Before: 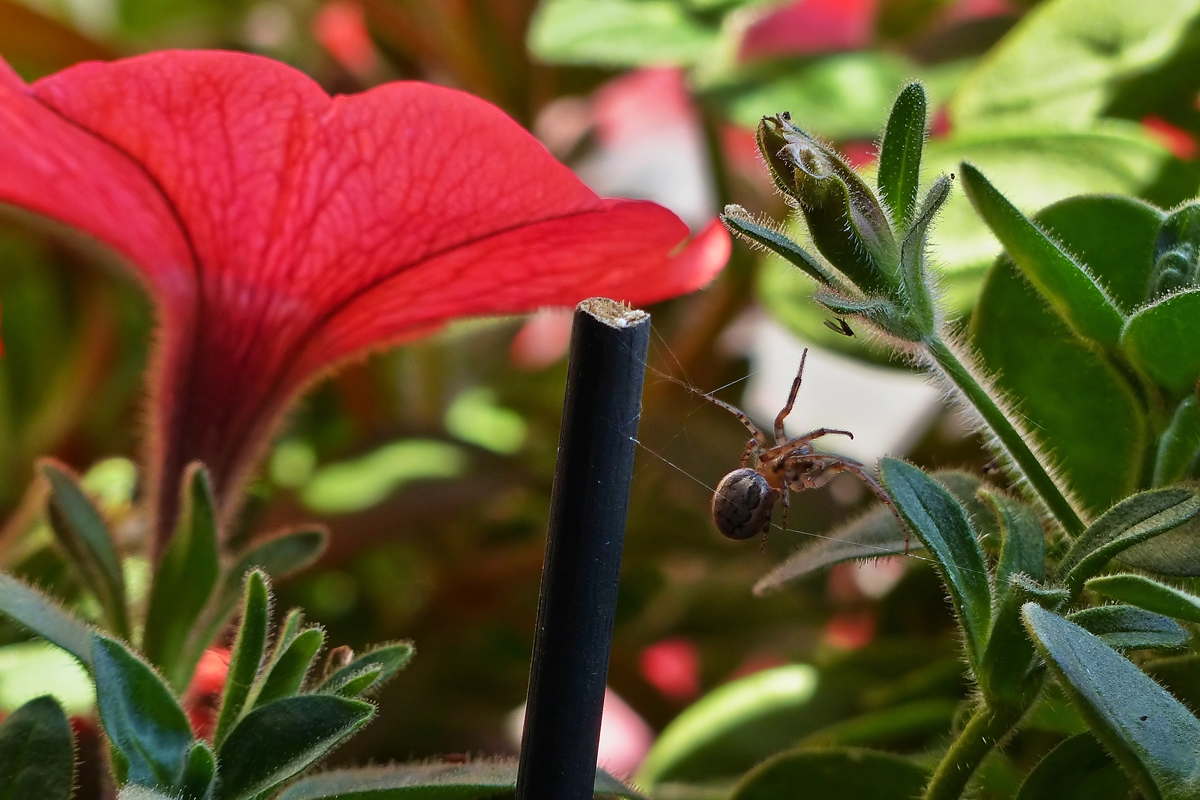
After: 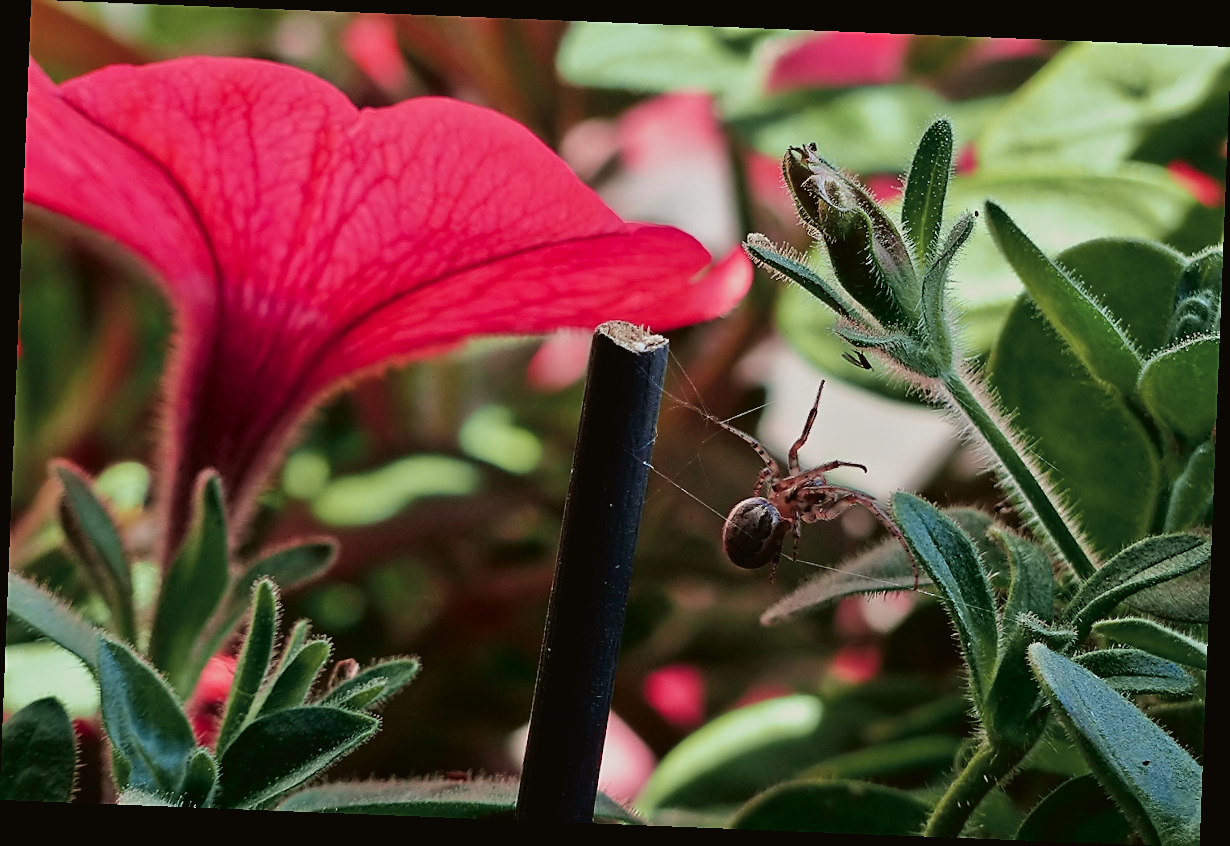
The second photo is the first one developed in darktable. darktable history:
sharpen: on, module defaults
rotate and perspective: rotation 2.27°, automatic cropping off
filmic rgb: black relative exposure -7.65 EV, white relative exposure 4.56 EV, hardness 3.61
exposure: black level correction 0.001, exposure 0.191 EV, compensate highlight preservation false
tone curve: curves: ch0 [(0, 0.021) (0.059, 0.053) (0.197, 0.191) (0.32, 0.311) (0.495, 0.505) (0.725, 0.731) (0.89, 0.919) (1, 1)]; ch1 [(0, 0) (0.094, 0.081) (0.285, 0.299) (0.401, 0.424) (0.453, 0.439) (0.495, 0.496) (0.54, 0.55) (0.615, 0.637) (0.657, 0.683) (1, 1)]; ch2 [(0, 0) (0.257, 0.217) (0.43, 0.421) (0.498, 0.507) (0.547, 0.539) (0.595, 0.56) (0.644, 0.599) (1, 1)], color space Lab, independent channels, preserve colors none
